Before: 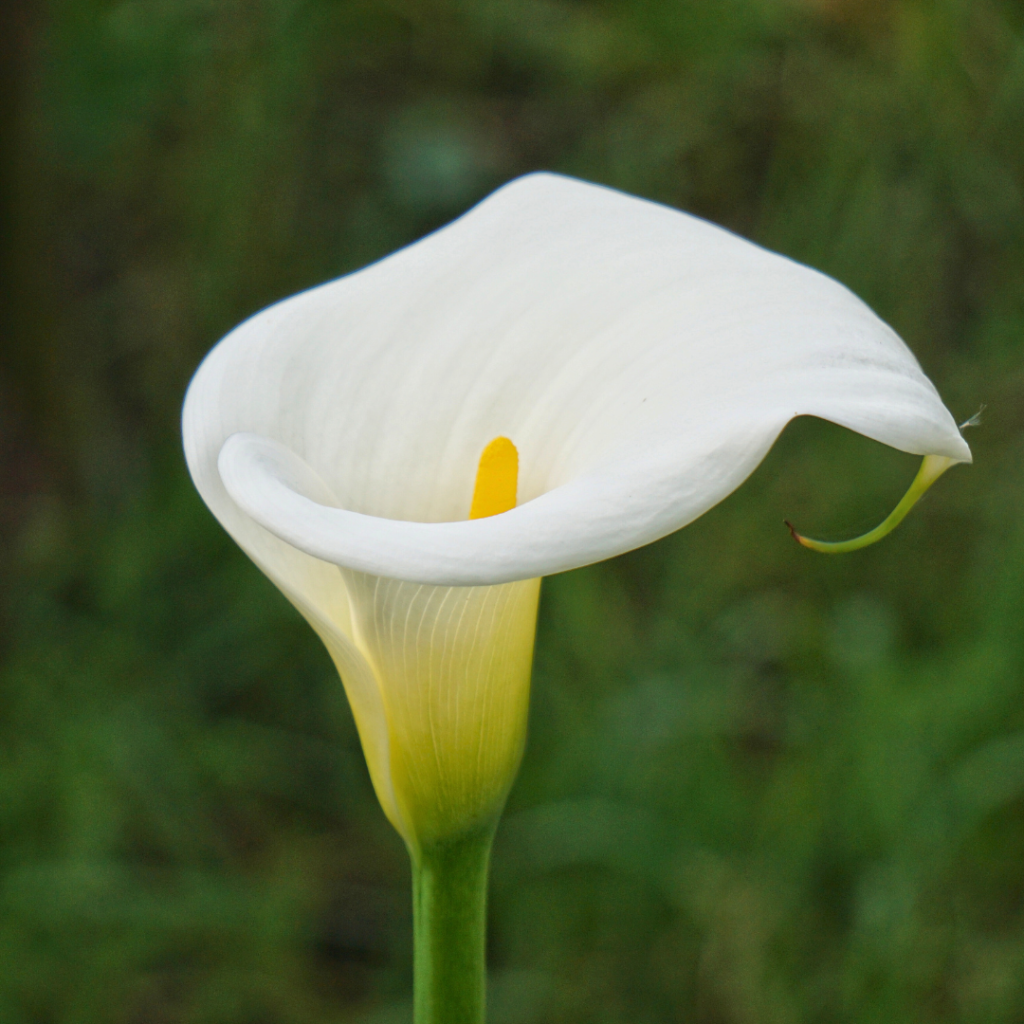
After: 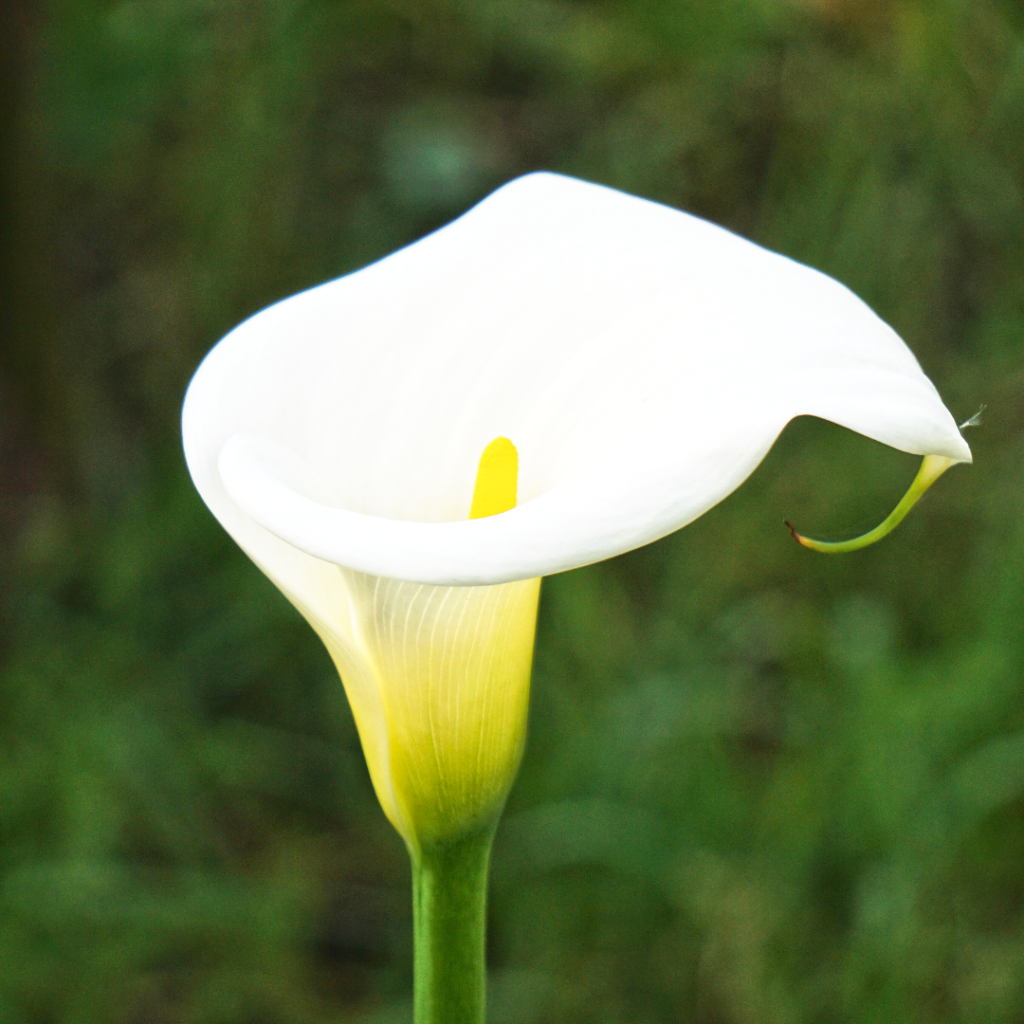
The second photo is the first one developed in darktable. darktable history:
base curve: curves: ch0 [(0, 0) (0.557, 0.834) (1, 1)], preserve colors none
tone equalizer: -8 EV -0.377 EV, -7 EV -0.427 EV, -6 EV -0.311 EV, -5 EV -0.2 EV, -3 EV 0.196 EV, -2 EV 0.313 EV, -1 EV 0.407 EV, +0 EV 0.408 EV, edges refinement/feathering 500, mask exposure compensation -1.57 EV, preserve details no
